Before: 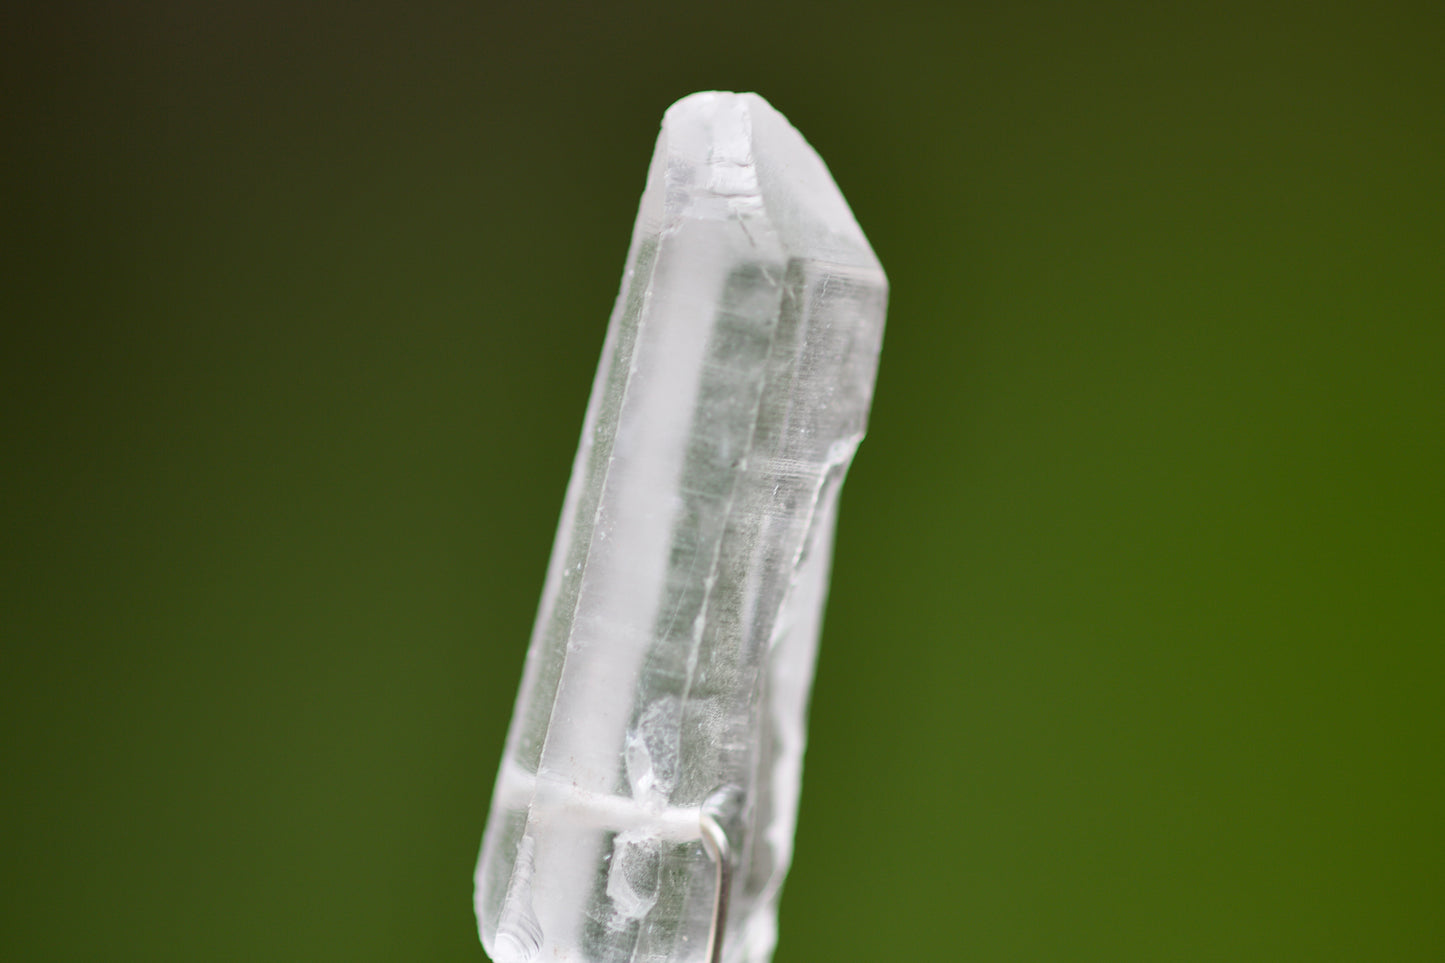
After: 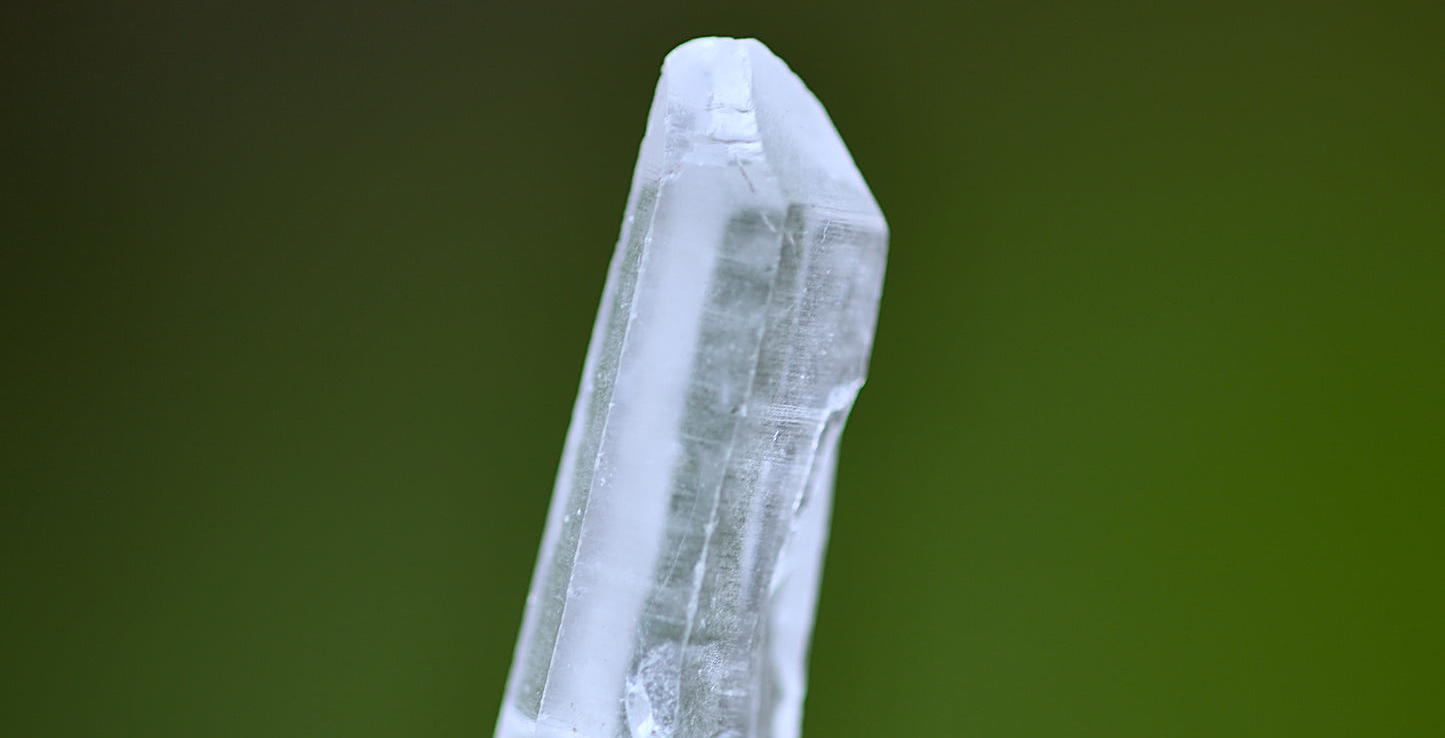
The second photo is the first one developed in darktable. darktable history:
white balance: red 0.926, green 1.003, blue 1.133
crop: top 5.667%, bottom 17.637%
tone equalizer: on, module defaults
sharpen: on, module defaults
